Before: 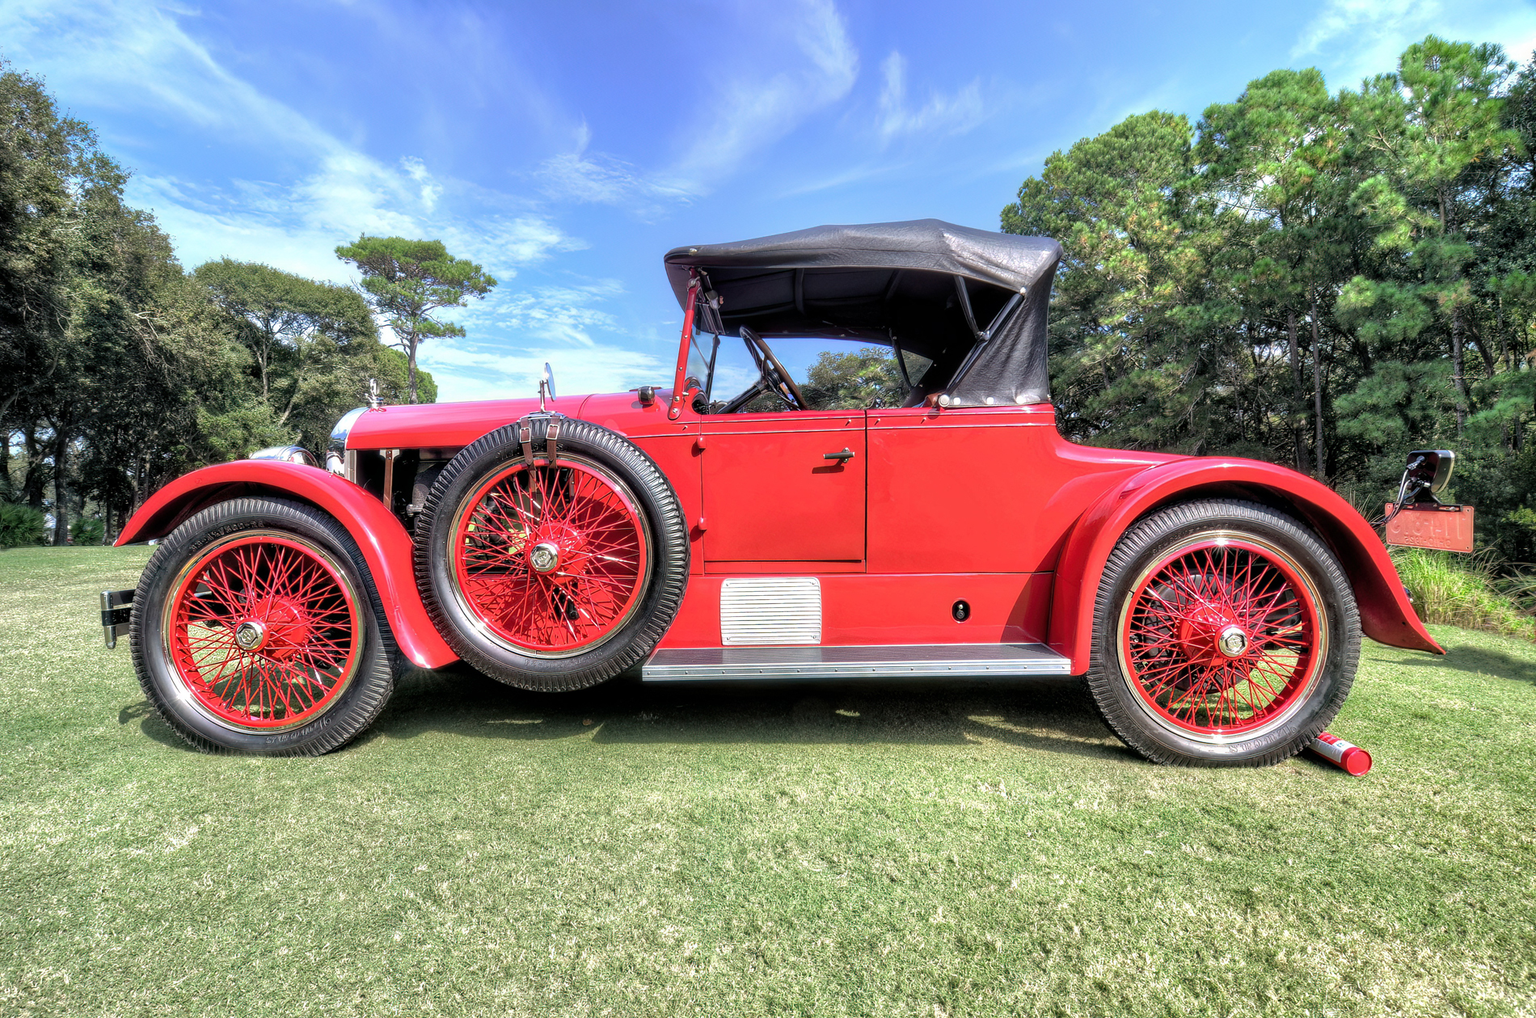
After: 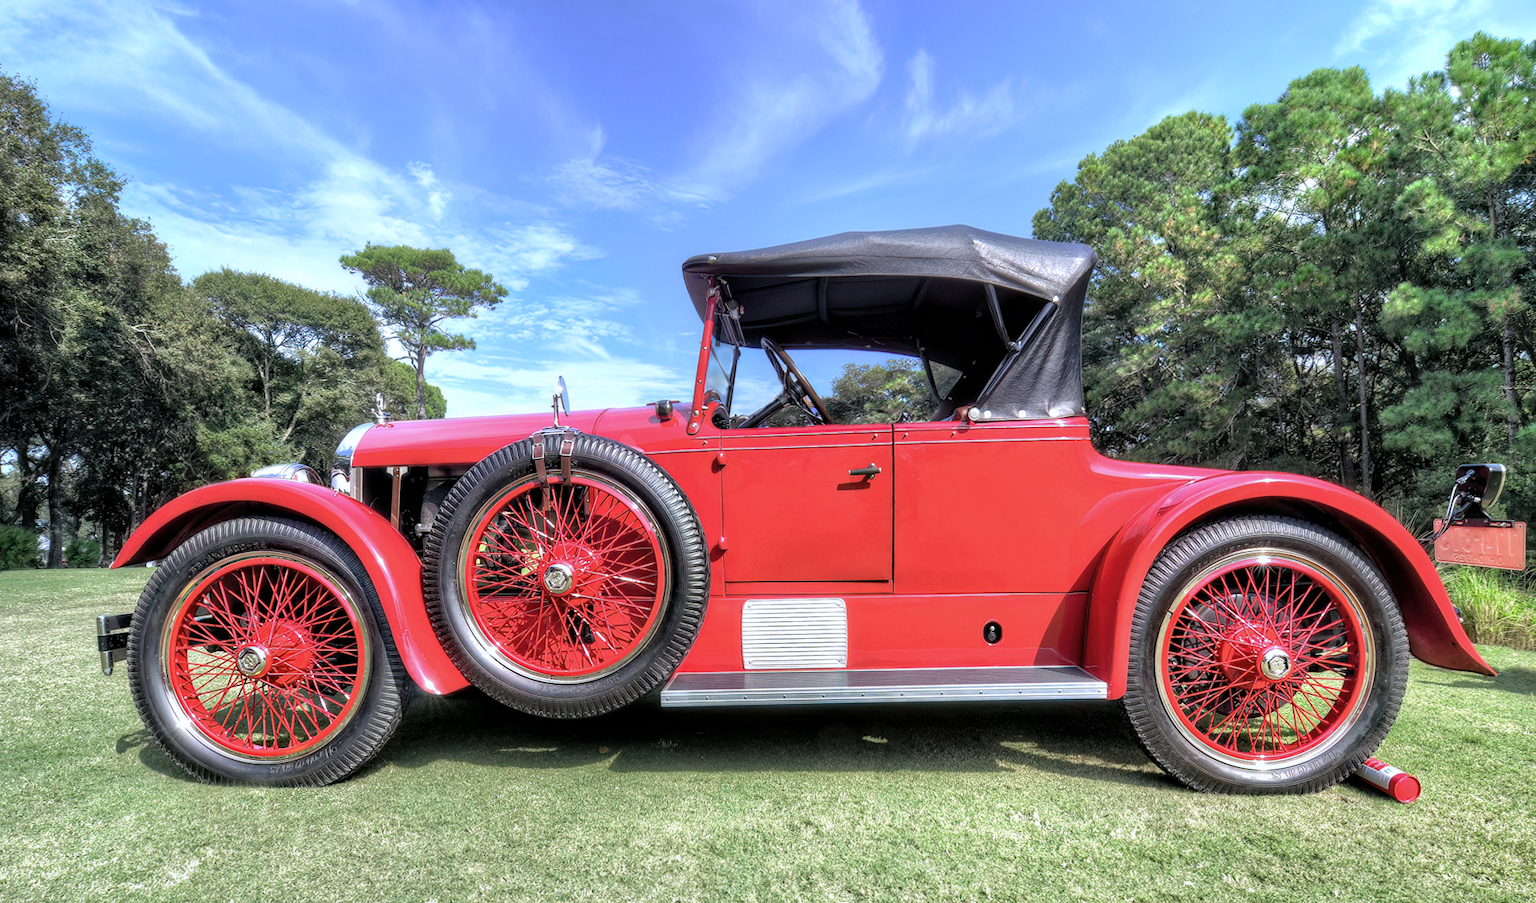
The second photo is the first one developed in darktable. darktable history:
contrast brightness saturation: saturation -0.05
base curve: curves: ch0 [(0, 0) (0.989, 0.992)], preserve colors none
crop and rotate: angle 0.2°, left 0.275%, right 3.127%, bottom 14.18%
white balance: red 0.974, blue 1.044
